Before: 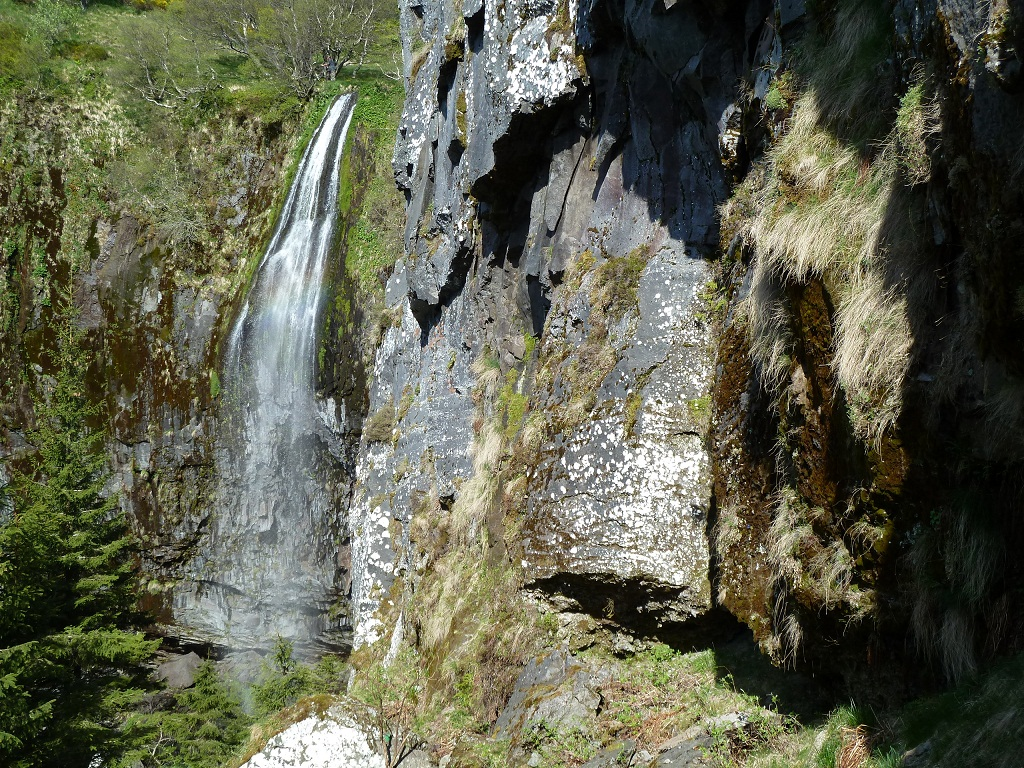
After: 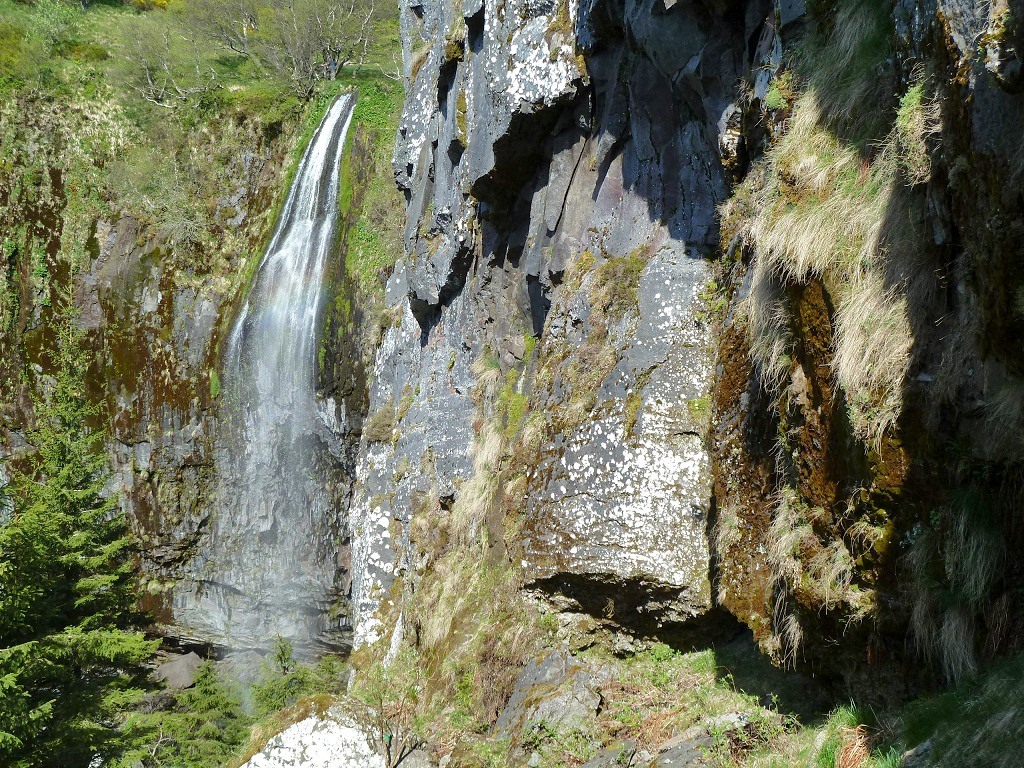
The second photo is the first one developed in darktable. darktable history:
tone equalizer: -7 EV 0.153 EV, -6 EV 0.621 EV, -5 EV 1.16 EV, -4 EV 1.32 EV, -3 EV 1.16 EV, -2 EV 0.6 EV, -1 EV 0.162 EV, smoothing diameter 24.86%, edges refinement/feathering 11.42, preserve details guided filter
